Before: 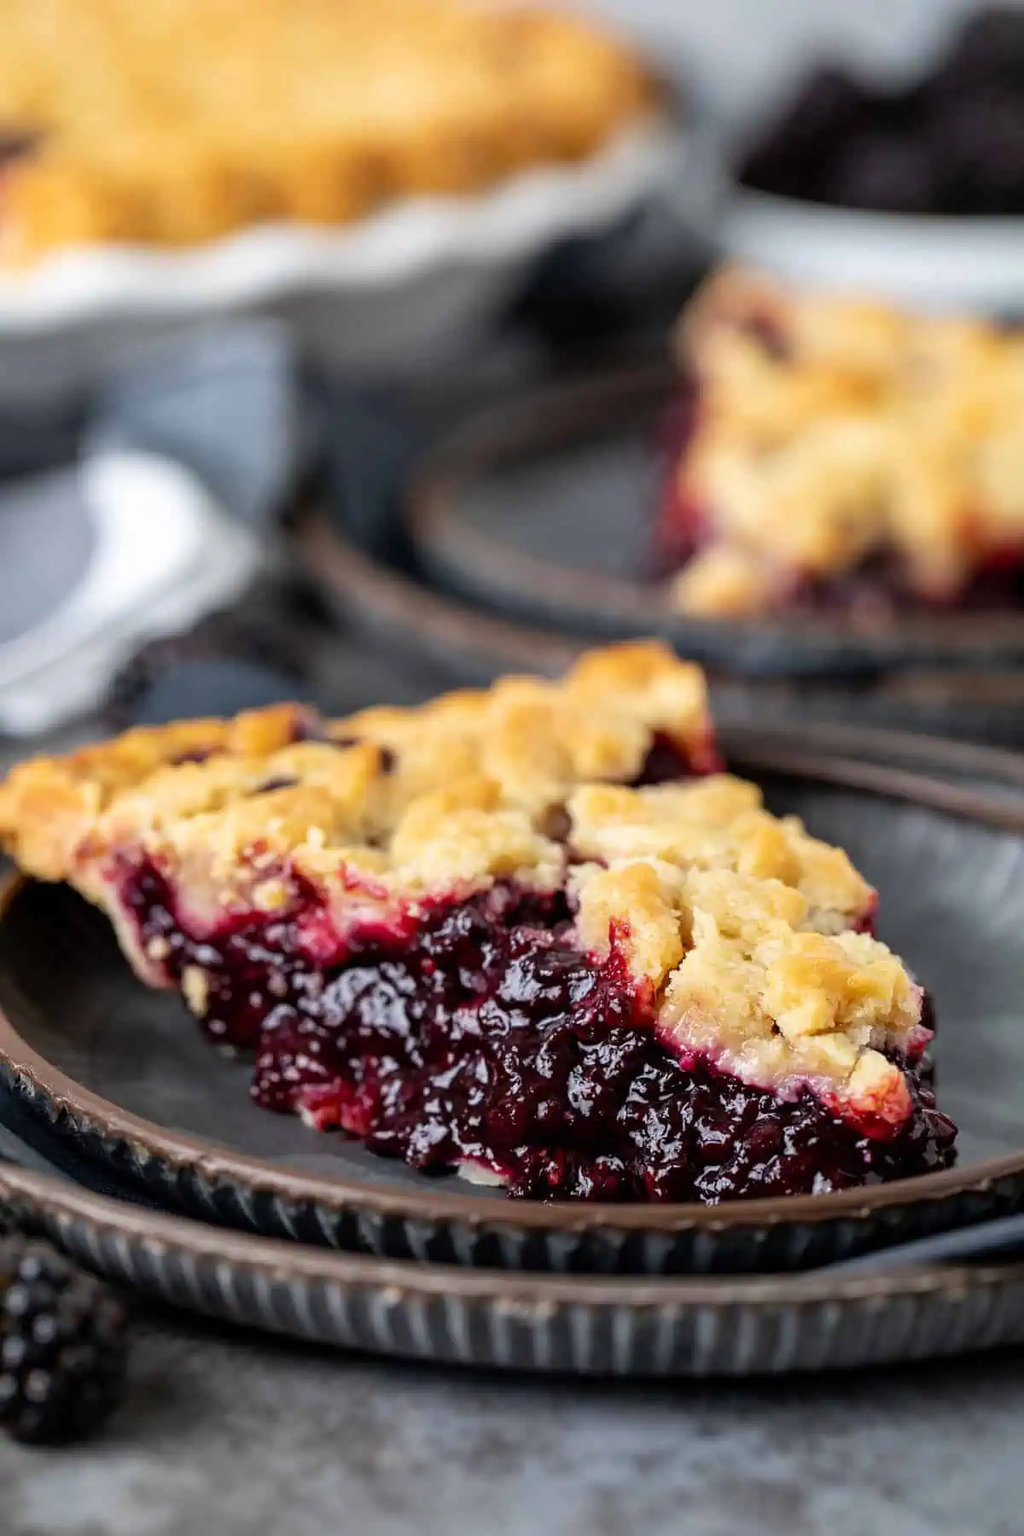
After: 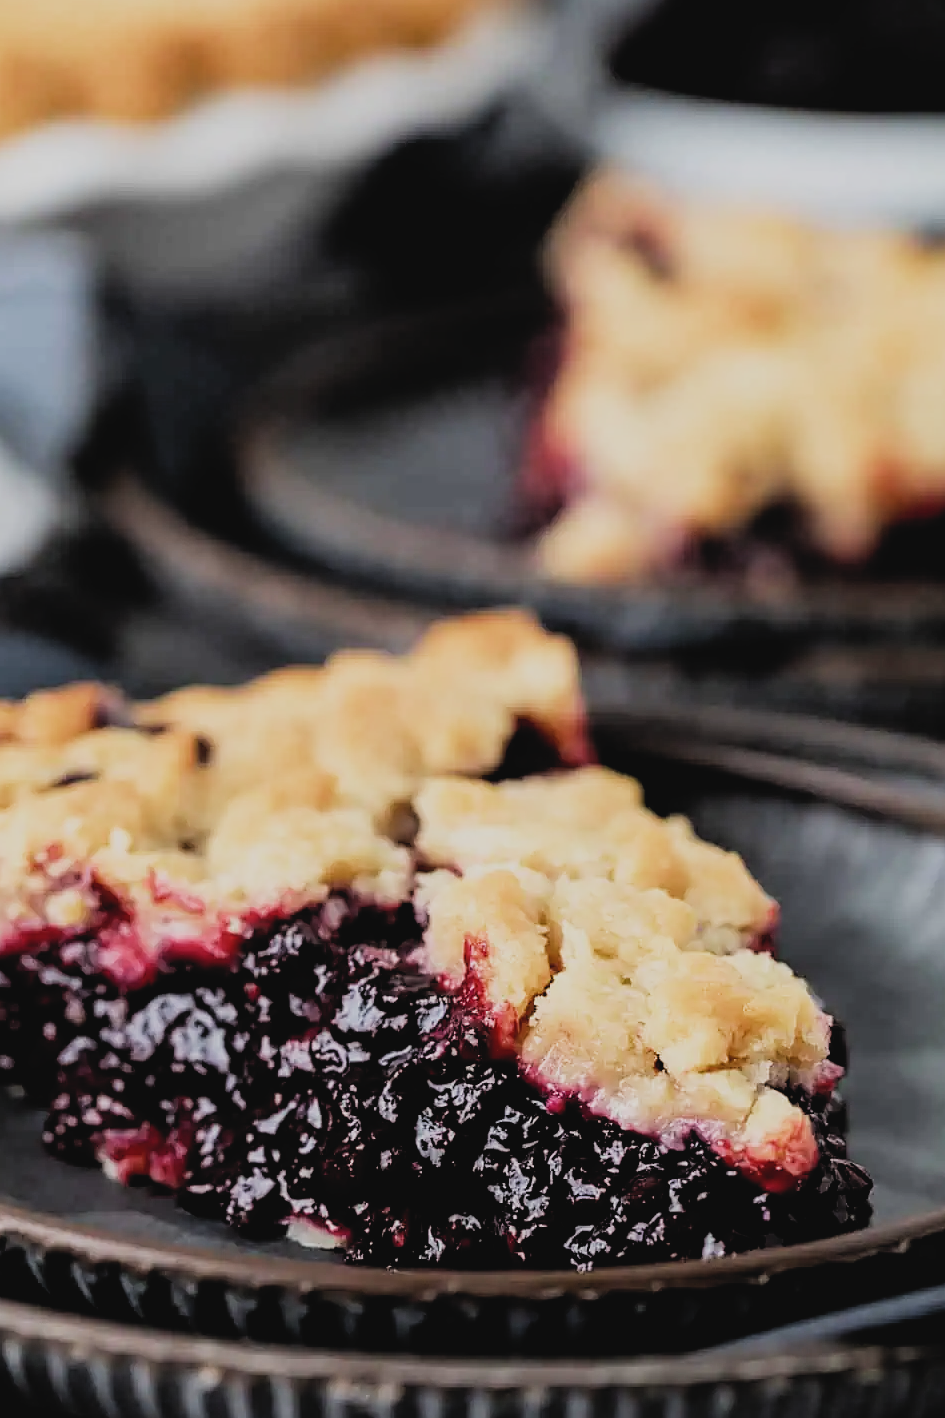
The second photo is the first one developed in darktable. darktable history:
crop and rotate: left 20.84%, top 7.871%, right 0.373%, bottom 13.352%
exposure: exposure -0.041 EV, compensate highlight preservation false
filmic rgb: black relative exposure -5.08 EV, white relative exposure 3.97 EV, hardness 2.89, contrast 1.299, color science v4 (2020)
sharpen: amount 0.216
tone curve: curves: ch0 [(0, 0.036) (0.053, 0.068) (0.211, 0.217) (0.519, 0.513) (0.847, 0.82) (0.991, 0.914)]; ch1 [(0, 0) (0.276, 0.206) (0.412, 0.353) (0.482, 0.475) (0.495, 0.5) (0.509, 0.502) (0.563, 0.57) (0.667, 0.672) (0.788, 0.809) (1, 1)]; ch2 [(0, 0) (0.438, 0.456) (0.473, 0.47) (0.503, 0.503) (0.523, 0.528) (0.562, 0.571) (0.612, 0.61) (0.679, 0.72) (1, 1)], preserve colors none
